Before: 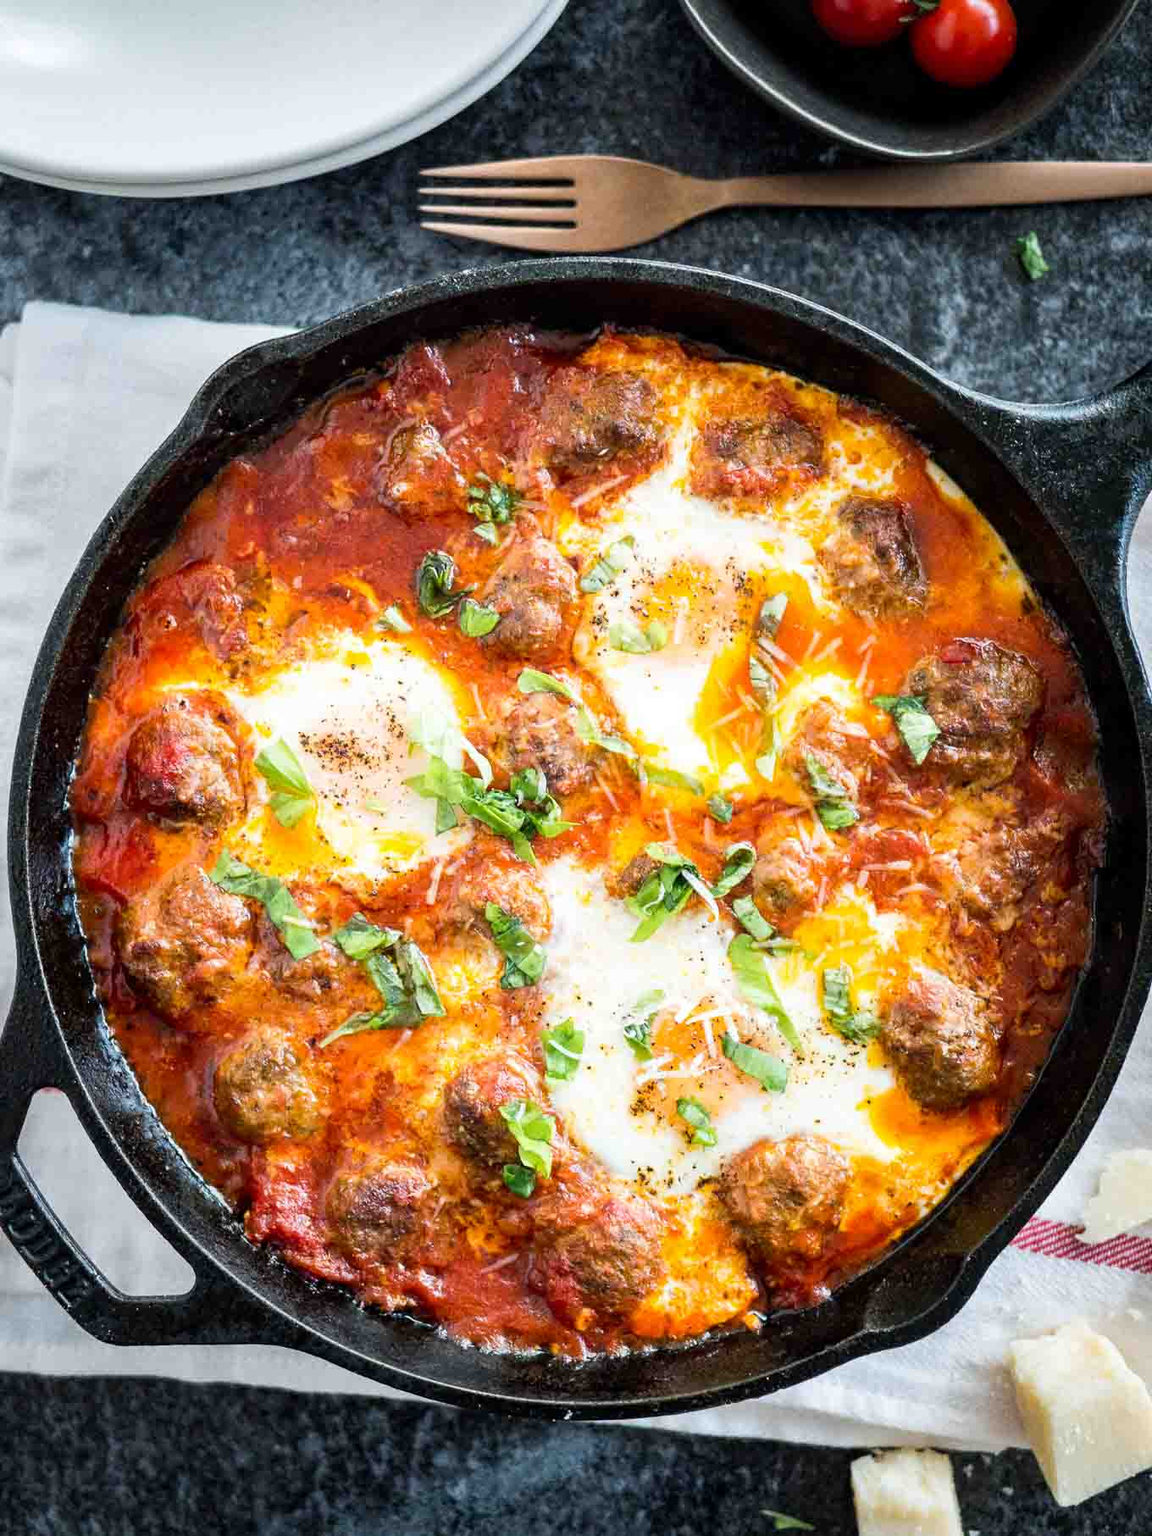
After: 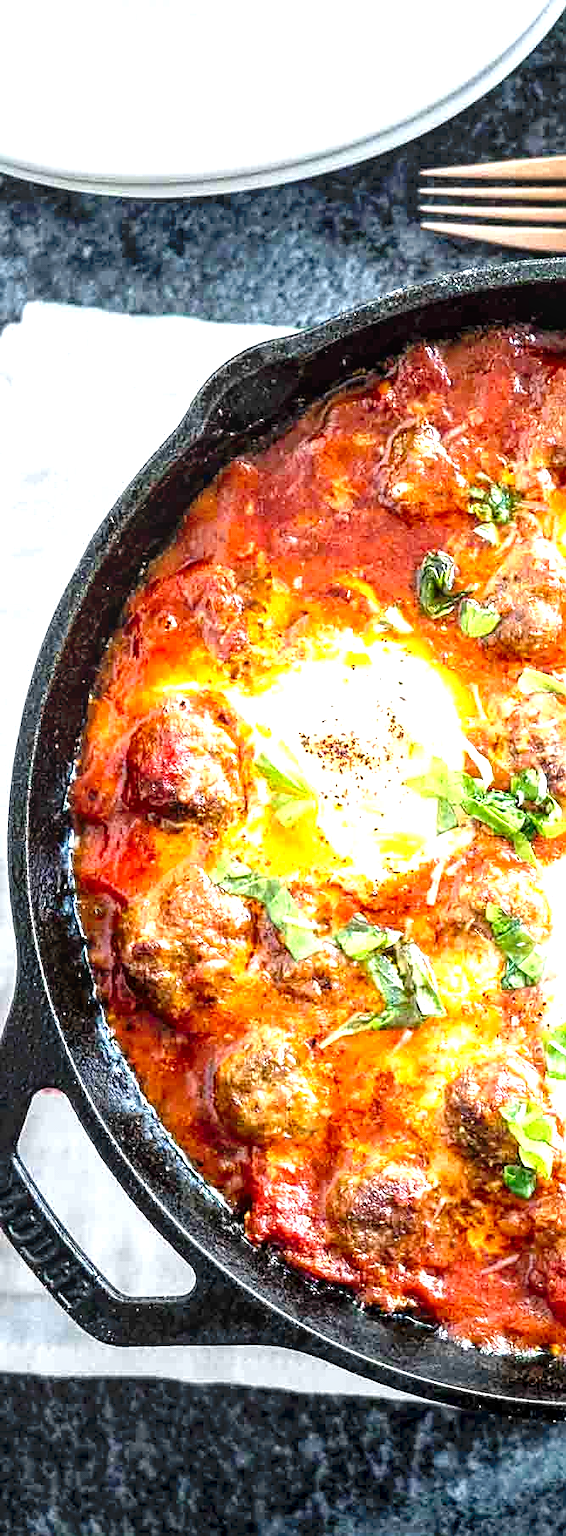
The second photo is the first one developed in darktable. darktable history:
exposure: black level correction 0.001, exposure 0.955 EV, compensate exposure bias true, compensate highlight preservation false
crop and rotate: left 0%, top 0%, right 50.845%
sharpen: radius 1.864, amount 0.398, threshold 1.271
local contrast: on, module defaults
tone curve: curves: ch0 [(0, 0) (0.003, 0.004) (0.011, 0.005) (0.025, 0.014) (0.044, 0.037) (0.069, 0.059) (0.1, 0.096) (0.136, 0.116) (0.177, 0.133) (0.224, 0.177) (0.277, 0.255) (0.335, 0.319) (0.399, 0.385) (0.468, 0.457) (0.543, 0.545) (0.623, 0.621) (0.709, 0.705) (0.801, 0.801) (0.898, 0.901) (1, 1)], preserve colors none
